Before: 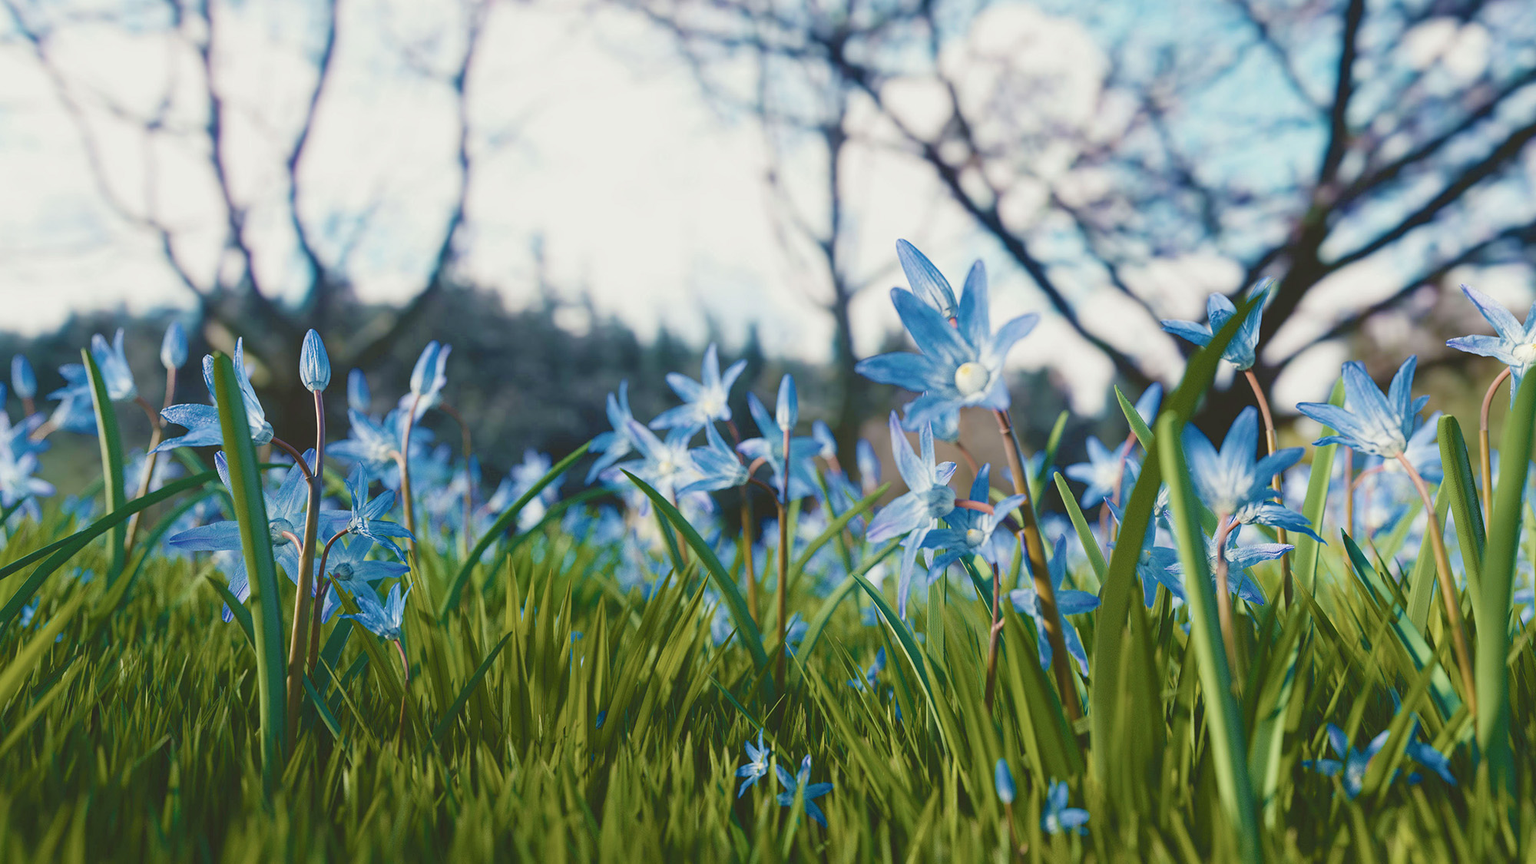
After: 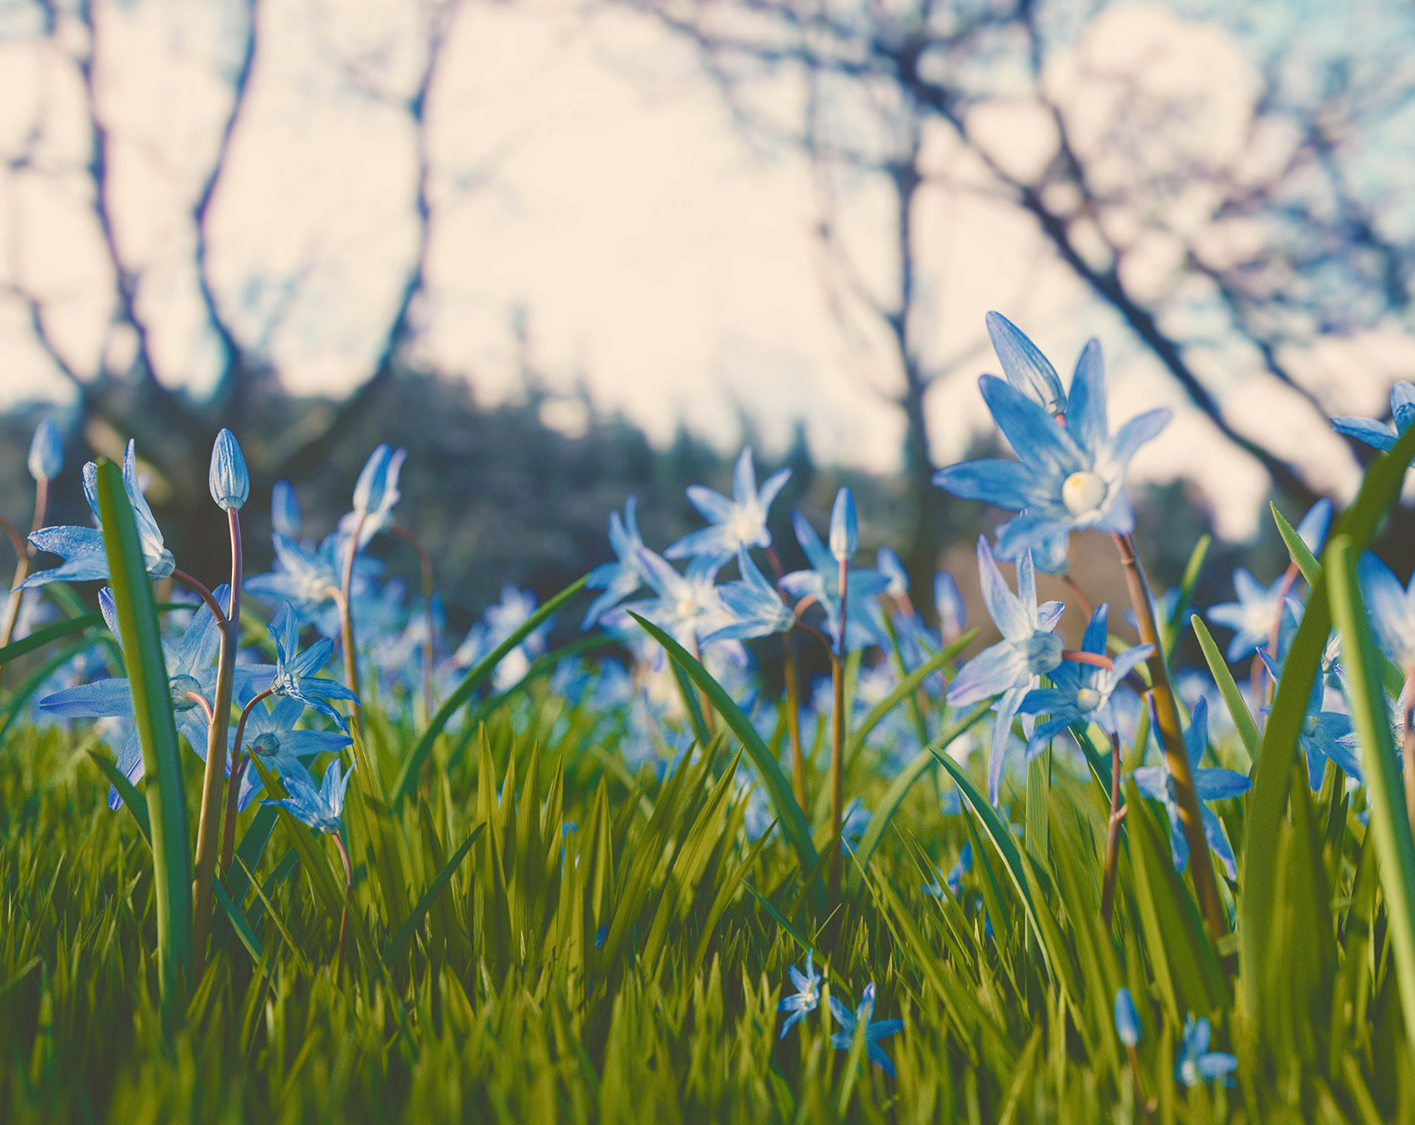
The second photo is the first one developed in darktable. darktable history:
exposure: black level correction 0, compensate exposure bias true, compensate highlight preservation false
crop and rotate: left 9.061%, right 20.142%
color balance rgb: shadows lift › chroma 2%, shadows lift › hue 247.2°, power › chroma 0.3%, power › hue 25.2°, highlights gain › chroma 3%, highlights gain › hue 60°, global offset › luminance 2%, perceptual saturation grading › global saturation 20%, perceptual saturation grading › highlights -20%, perceptual saturation grading › shadows 30%
